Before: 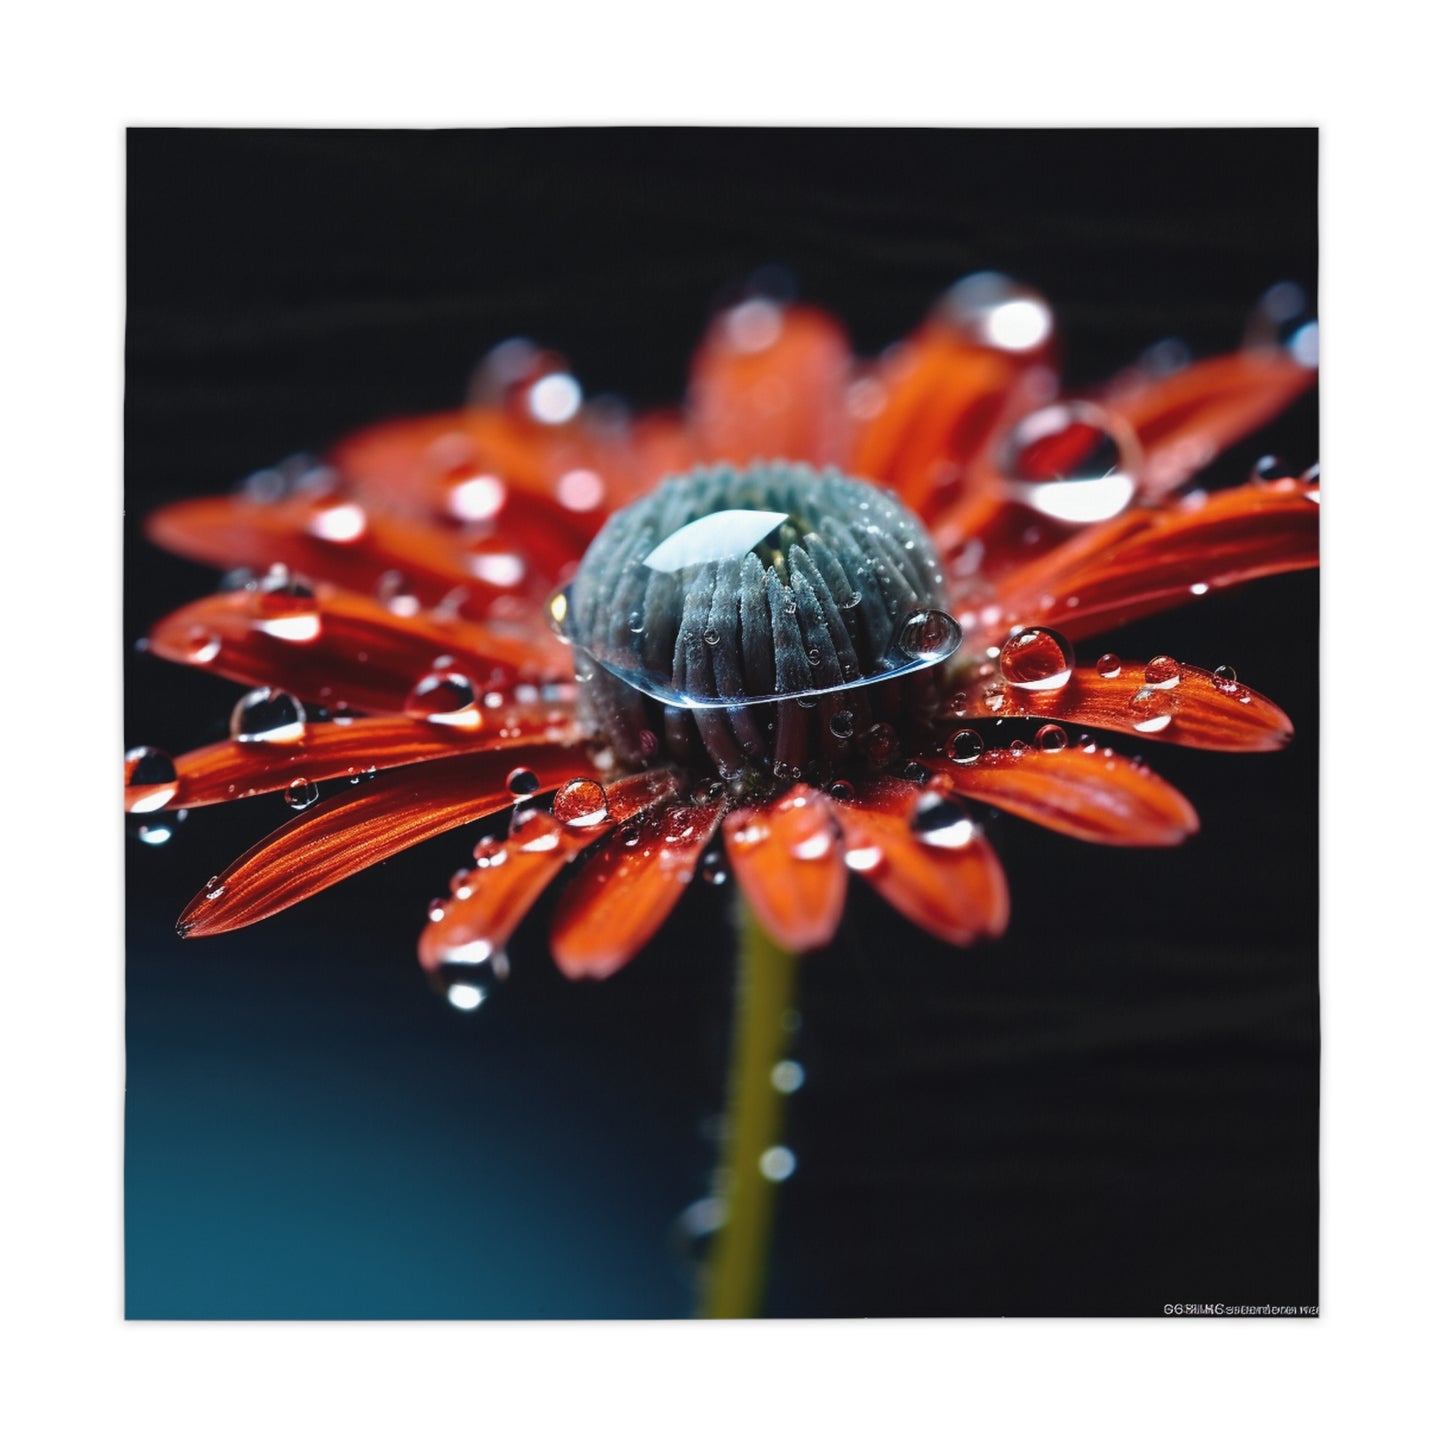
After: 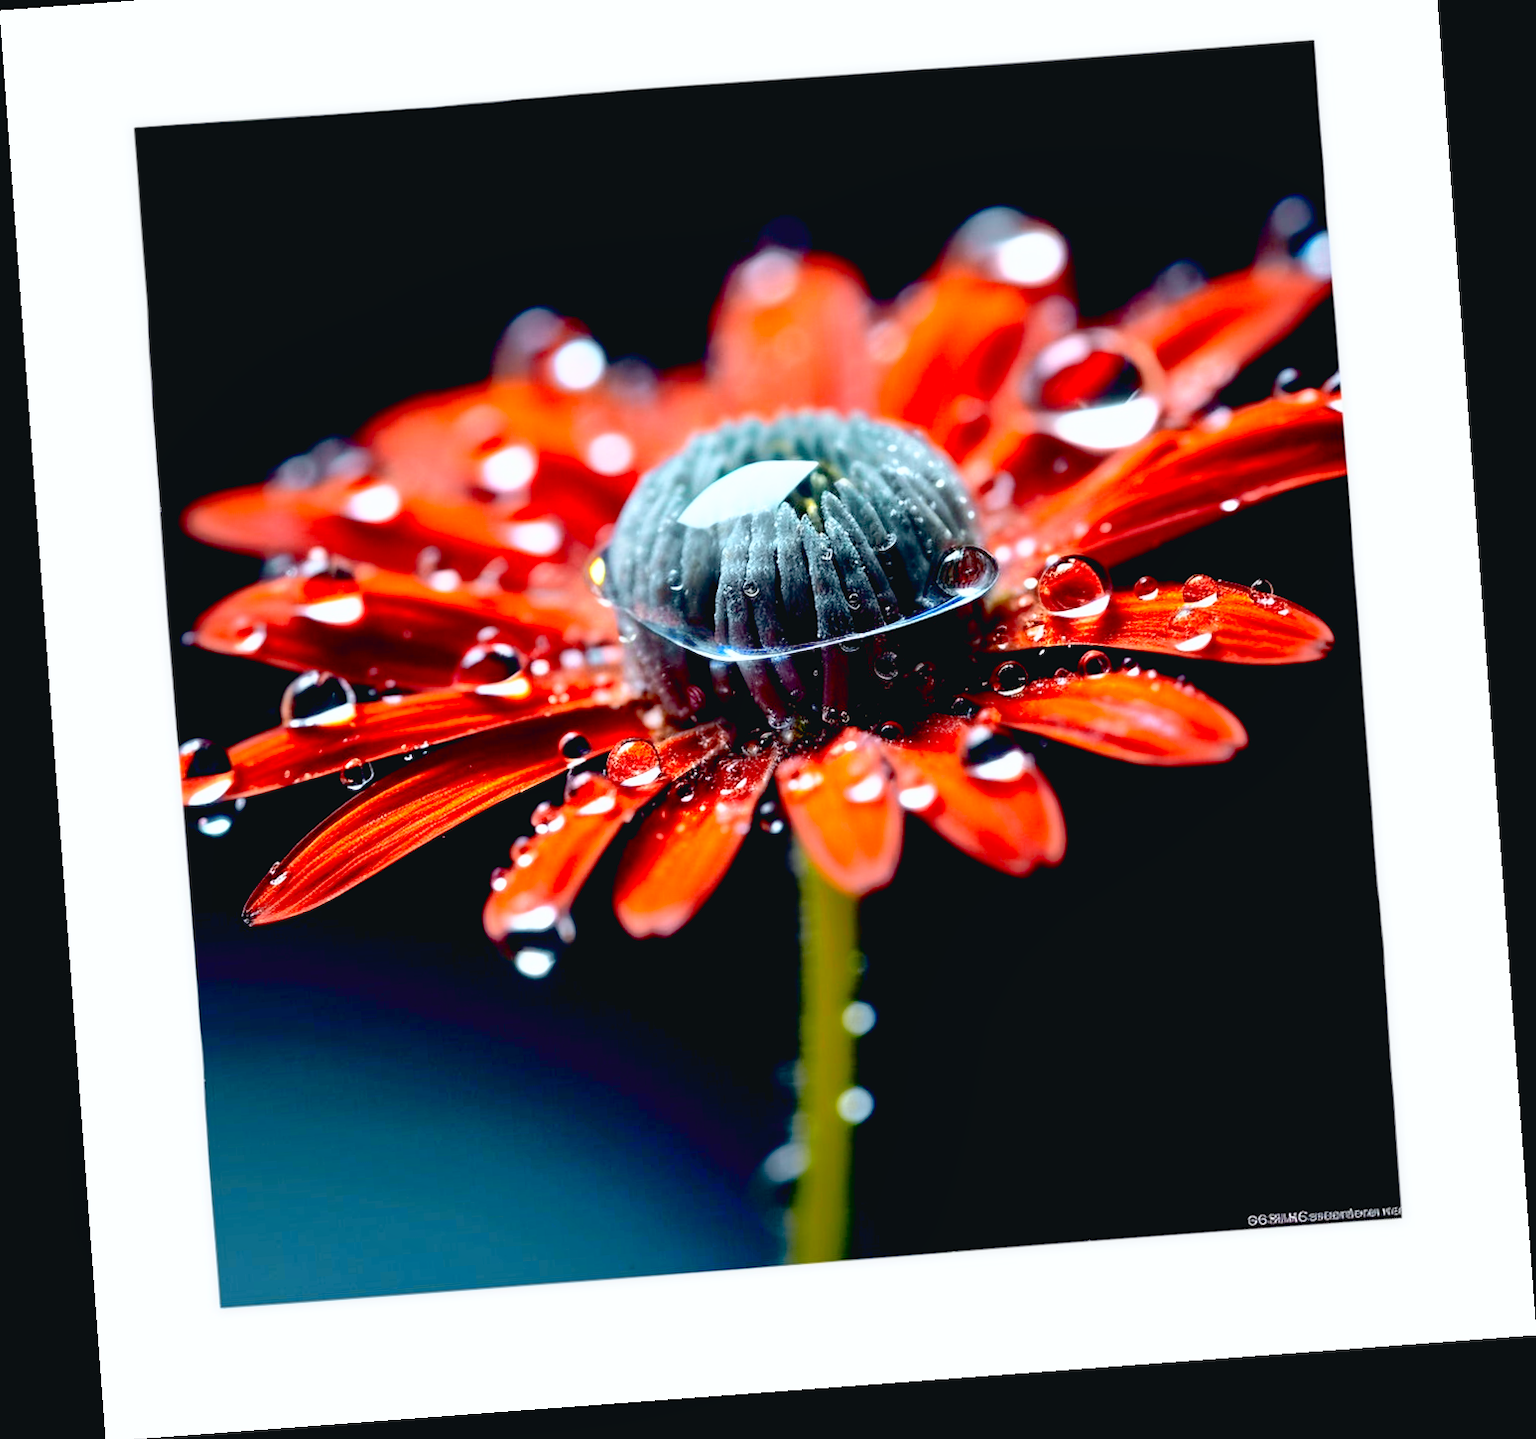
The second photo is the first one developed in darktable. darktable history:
crop and rotate: top 6.25%
base curve: curves: ch0 [(0, 0) (0.579, 0.807) (1, 1)], preserve colors none
color zones: curves: ch0 [(0.224, 0.526) (0.75, 0.5)]; ch1 [(0.055, 0.526) (0.224, 0.761) (0.377, 0.526) (0.75, 0.5)]
tone curve: curves: ch0 [(0, 0.023) (0.087, 0.065) (0.184, 0.168) (0.45, 0.54) (0.57, 0.683) (0.722, 0.825) (0.877, 0.948) (1, 1)]; ch1 [(0, 0) (0.388, 0.369) (0.44, 0.44) (0.489, 0.481) (0.534, 0.551) (0.657, 0.659) (1, 1)]; ch2 [(0, 0) (0.353, 0.317) (0.408, 0.427) (0.472, 0.46) (0.5, 0.496) (0.537, 0.539) (0.576, 0.592) (0.625, 0.631) (1, 1)], color space Lab, independent channels, preserve colors none
rotate and perspective: rotation -4.25°, automatic cropping off
shadows and highlights: on, module defaults
exposure: black level correction 0.016, exposure -0.009 EV, compensate highlight preservation false
